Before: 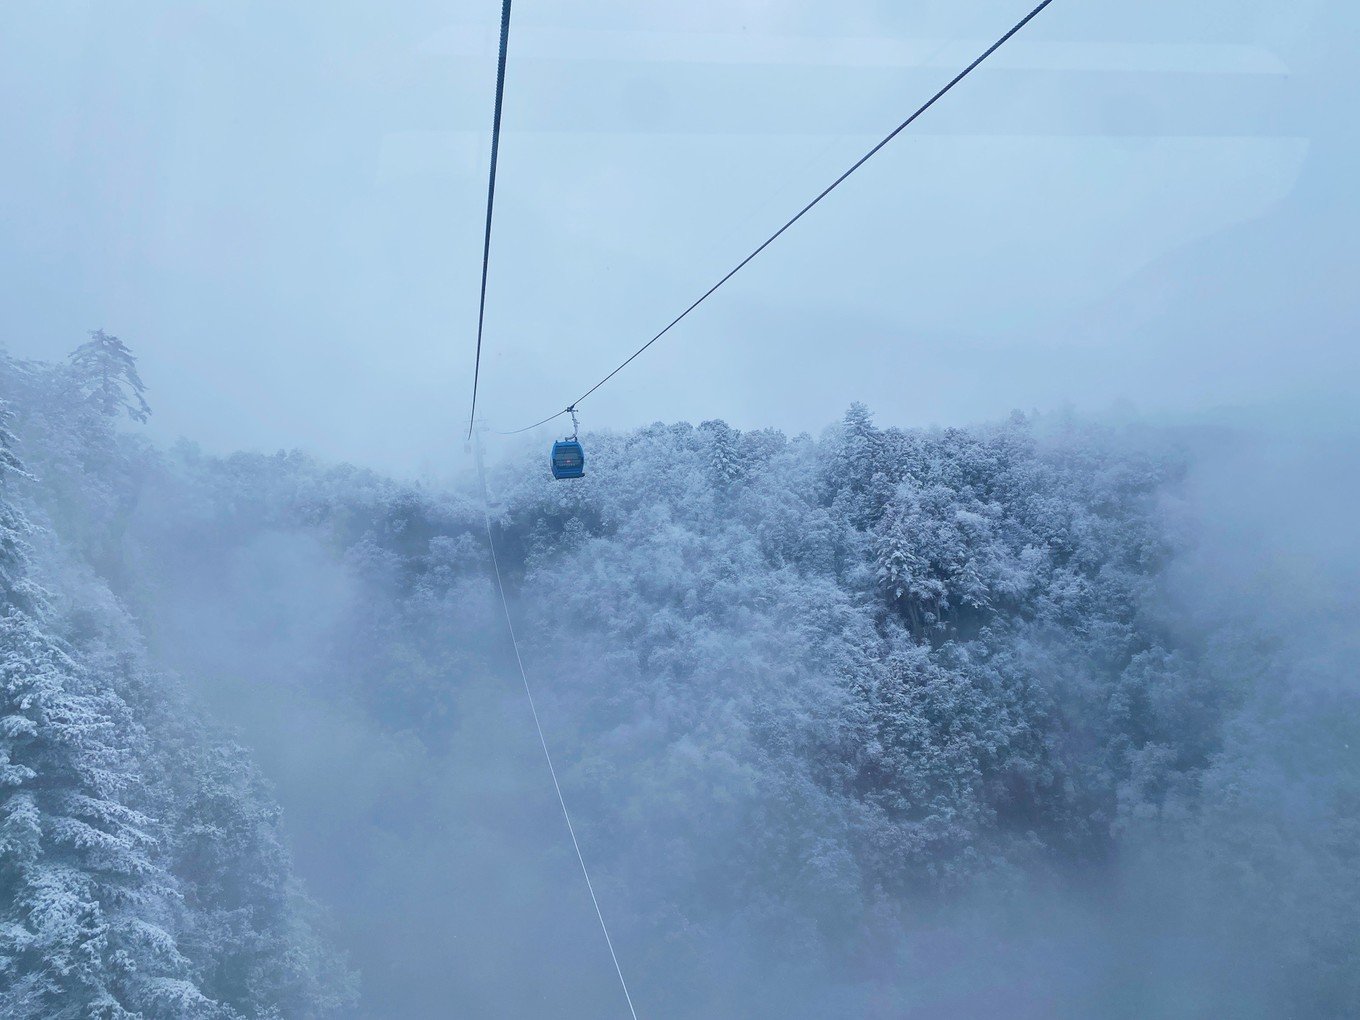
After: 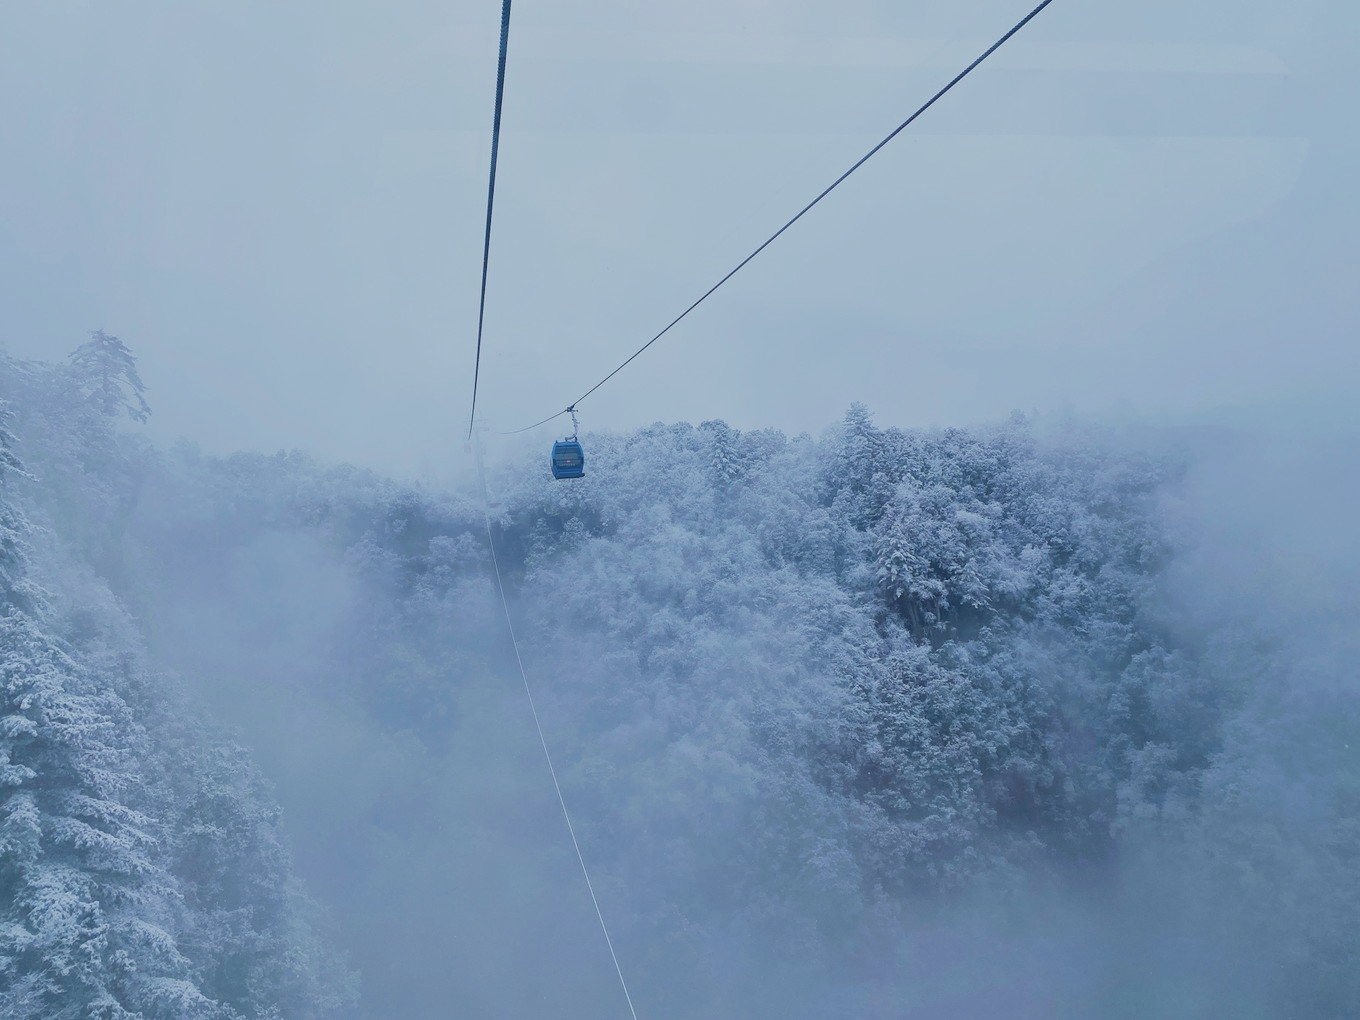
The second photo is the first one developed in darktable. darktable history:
filmic rgb: black relative exposure -7.65 EV, white relative exposure 4.56 EV, threshold 3.06 EV, hardness 3.61, color science v5 (2021), iterations of high-quality reconstruction 10, contrast in shadows safe, contrast in highlights safe, enable highlight reconstruction true
